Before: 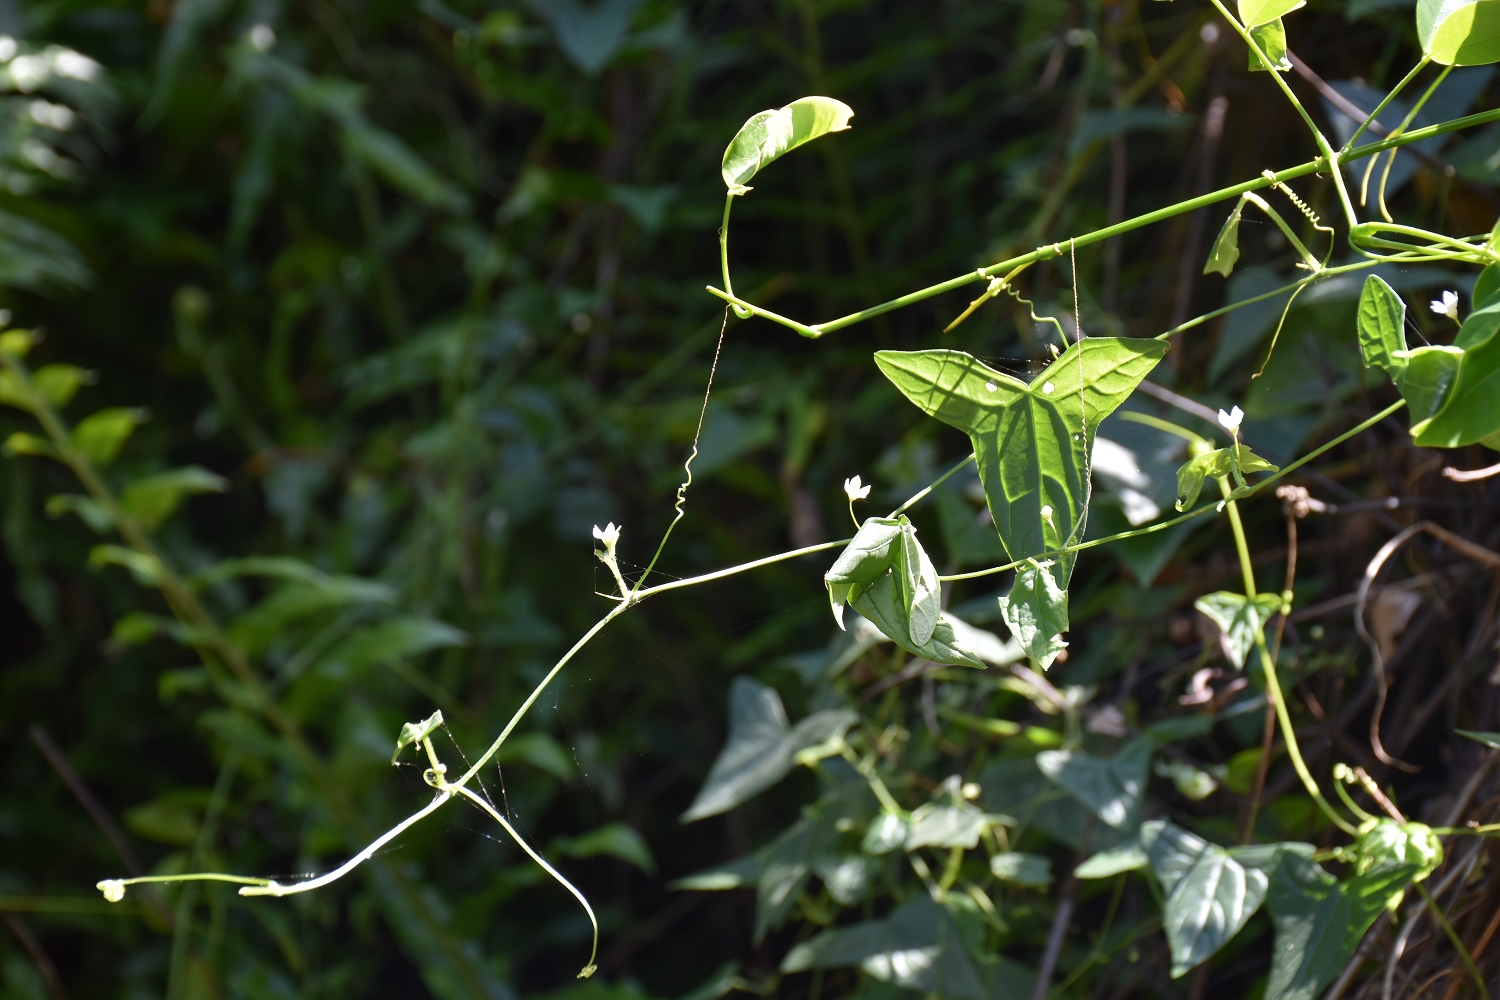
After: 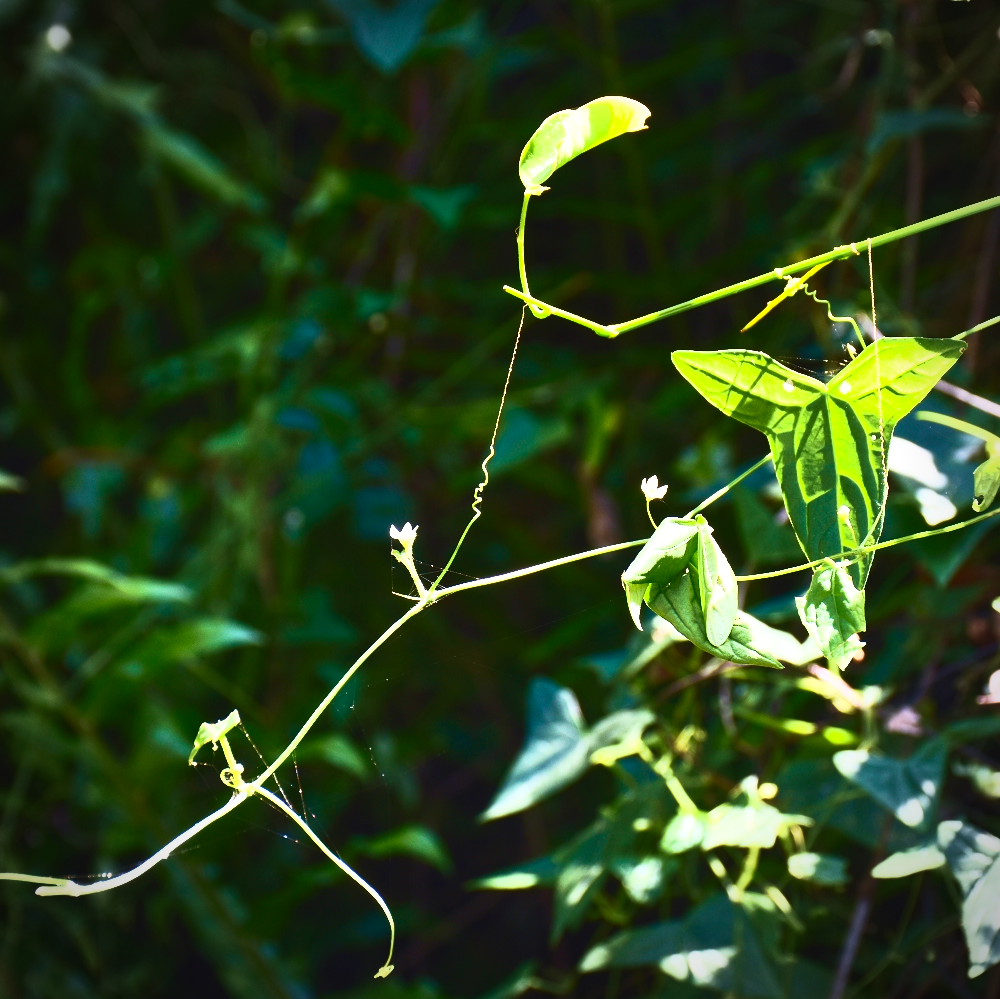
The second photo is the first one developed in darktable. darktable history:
velvia: strength 74%
crop and rotate: left 13.537%, right 19.796%
contrast brightness saturation: contrast 0.83, brightness 0.59, saturation 0.59
vignetting: on, module defaults
